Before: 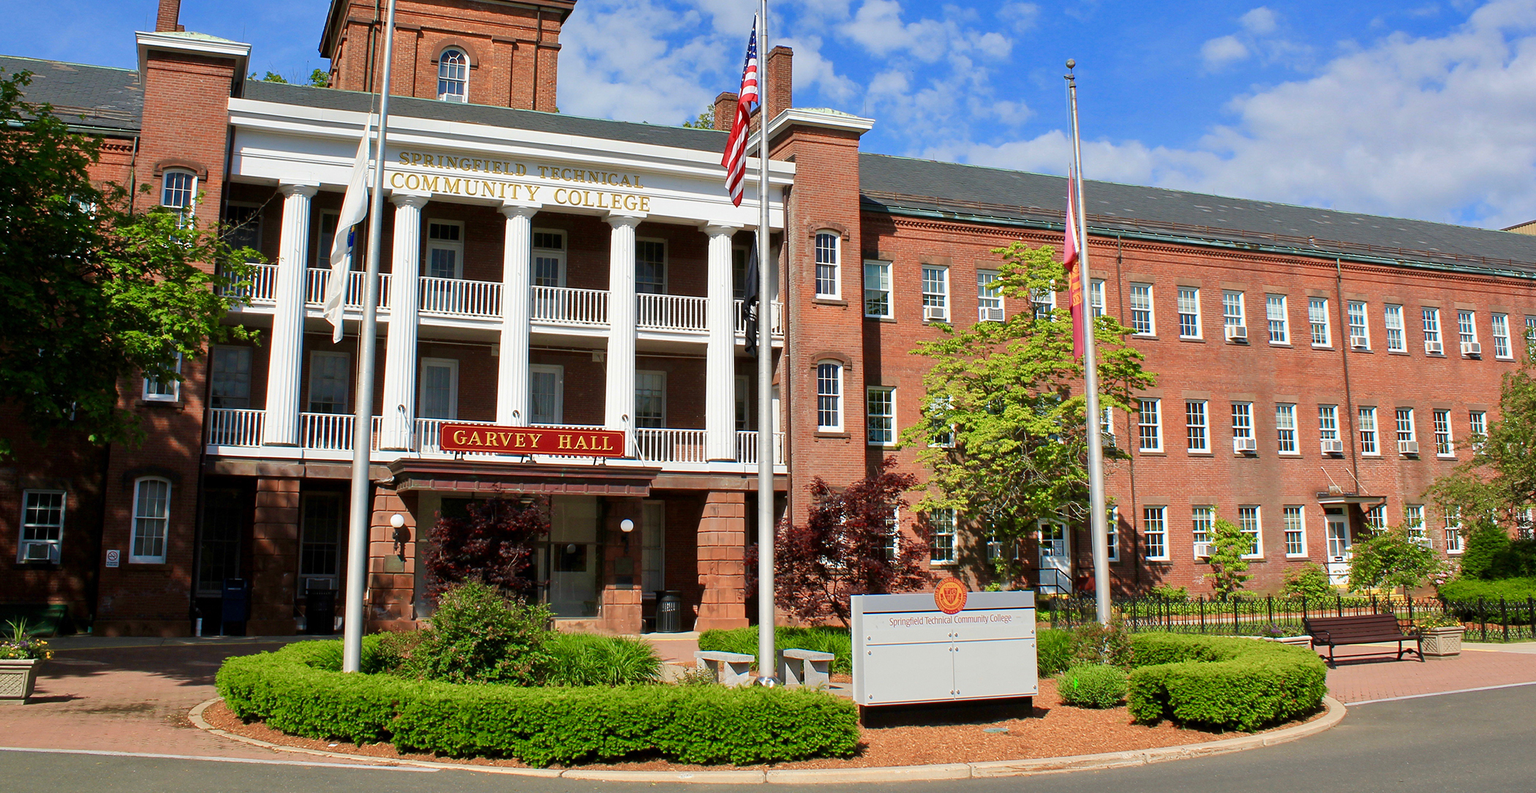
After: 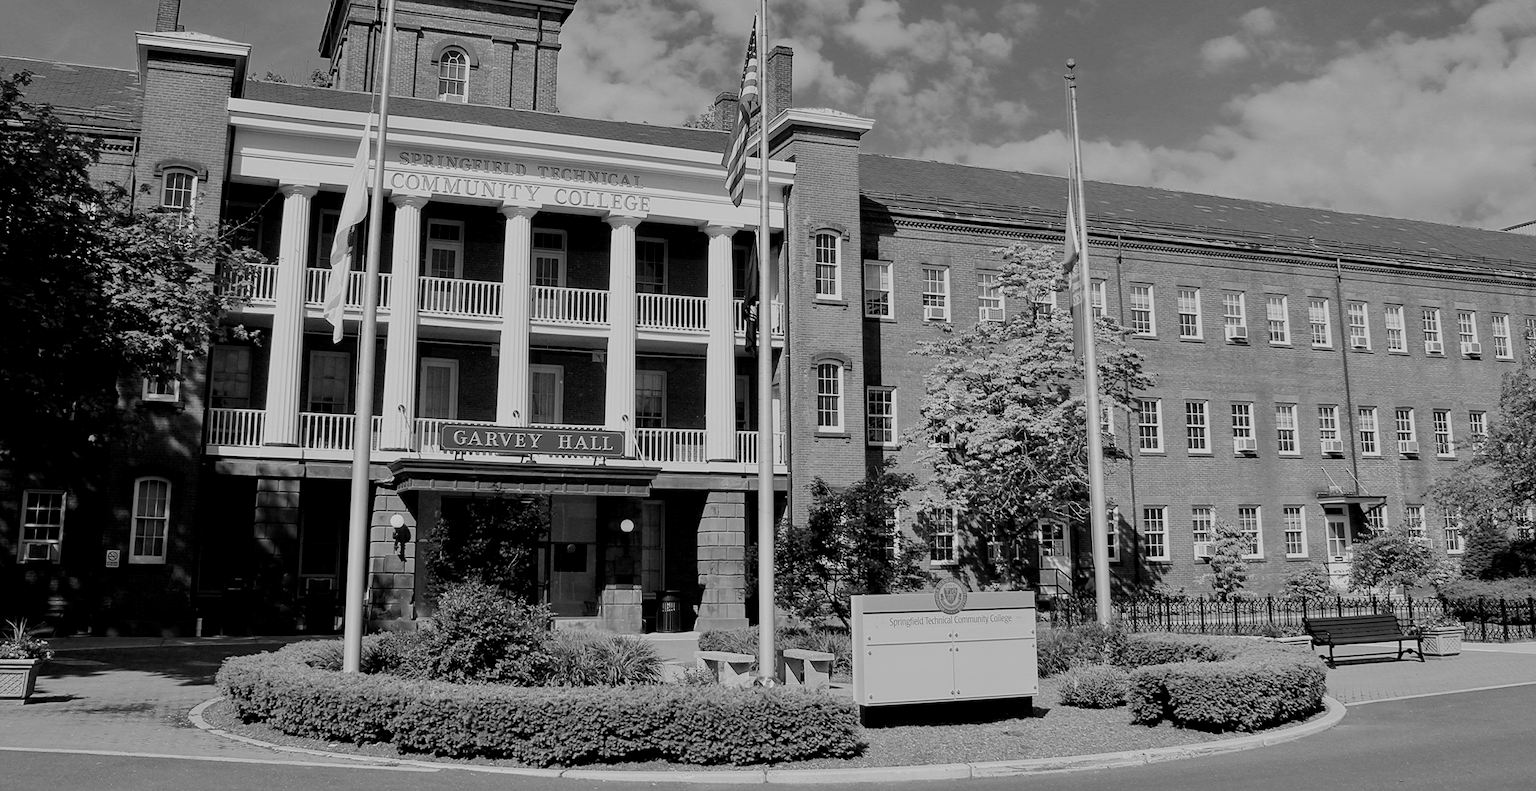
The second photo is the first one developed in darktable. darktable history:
crop: top 0.05%, bottom 0.098%
filmic rgb: black relative exposure -7.15 EV, white relative exposure 5.36 EV, hardness 3.02, color science v6 (2022)
sharpen: amount 0.2
local contrast: highlights 100%, shadows 100%, detail 120%, midtone range 0.2
color calibration: x 0.37, y 0.382, temperature 4313.32 K
tone equalizer: -7 EV 0.18 EV, -6 EV 0.12 EV, -5 EV 0.08 EV, -4 EV 0.04 EV, -2 EV -0.02 EV, -1 EV -0.04 EV, +0 EV -0.06 EV, luminance estimator HSV value / RGB max
monochrome: a 32, b 64, size 2.3
